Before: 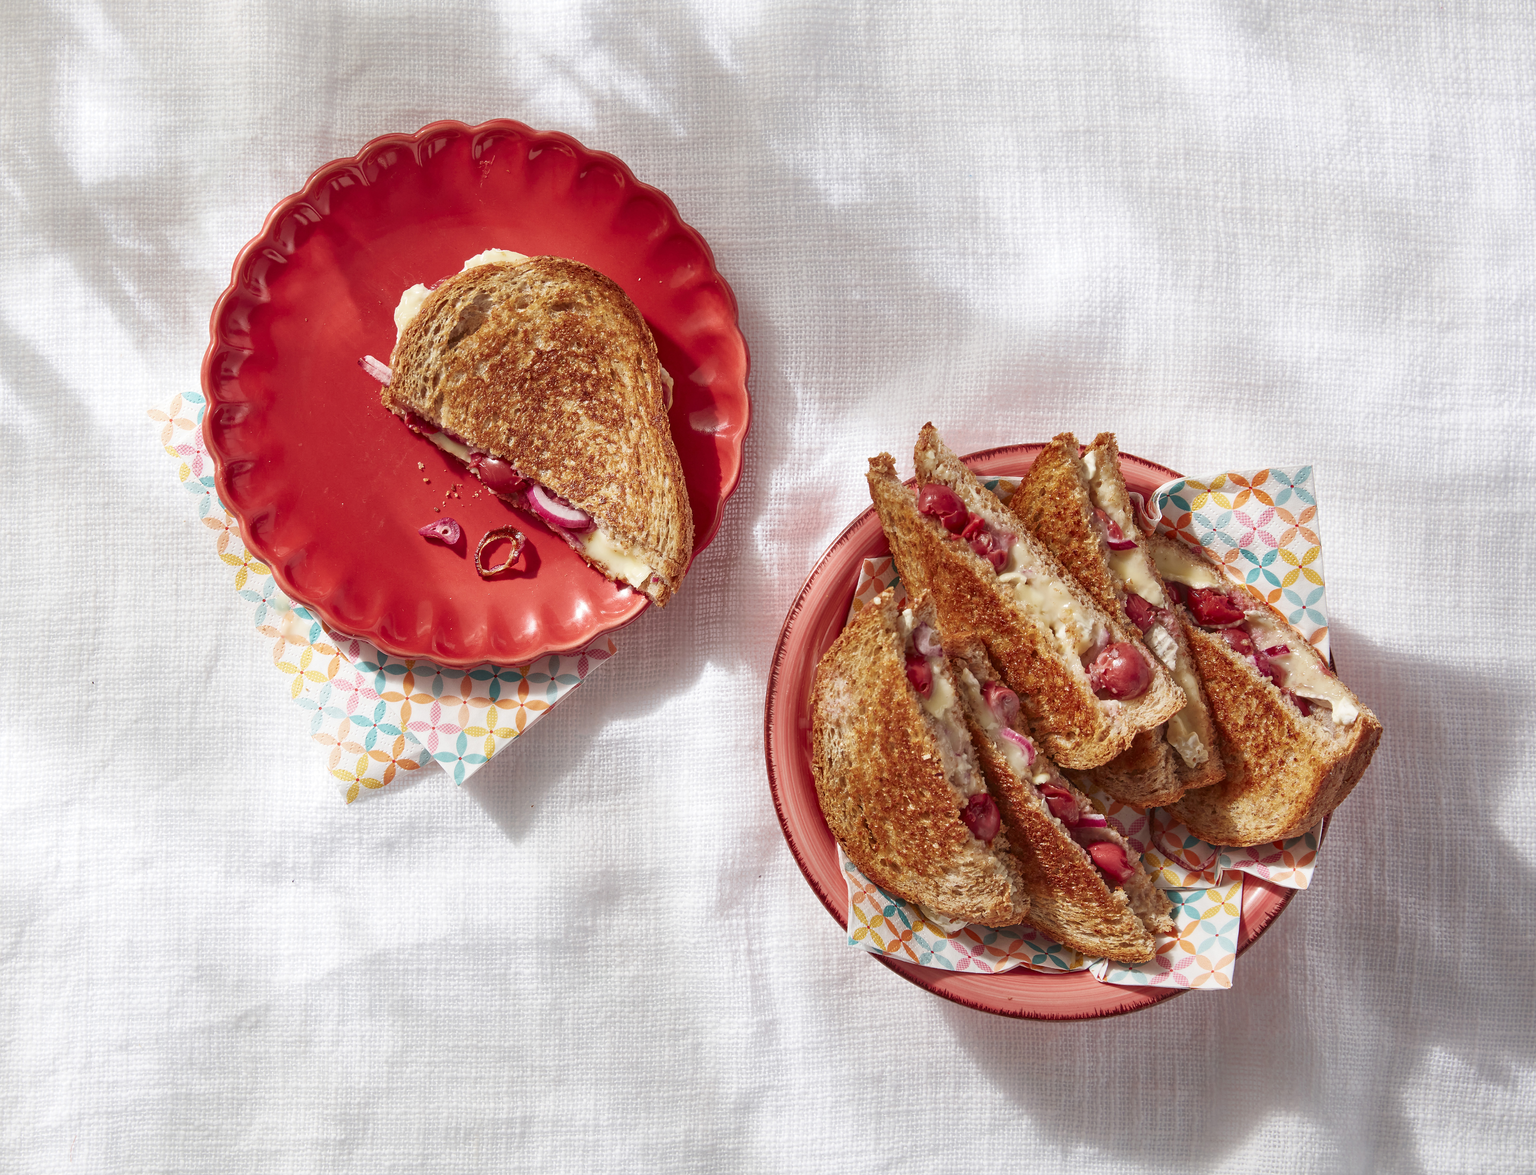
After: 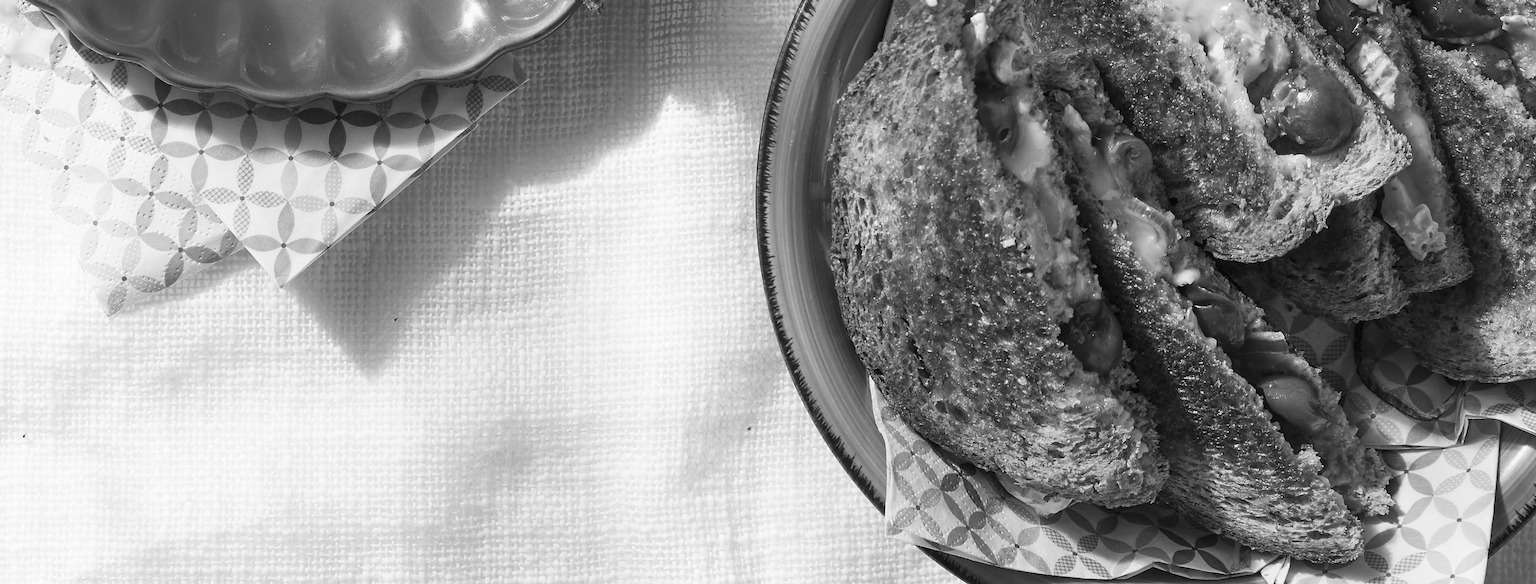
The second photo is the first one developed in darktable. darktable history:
crop: left 18.091%, top 51.13%, right 17.525%, bottom 16.85%
contrast brightness saturation: contrast 0.07, brightness -0.14, saturation 0.11
monochrome: a 16.06, b 15.48, size 1
shadows and highlights: shadows 0, highlights 40
